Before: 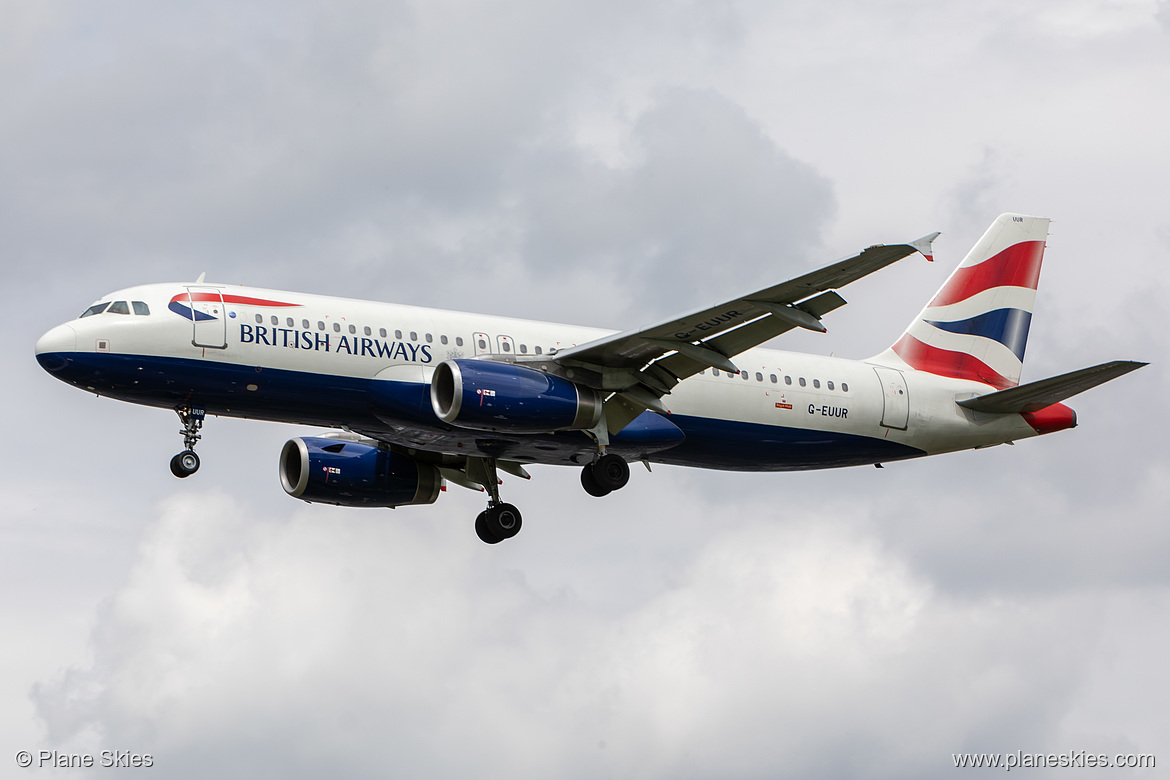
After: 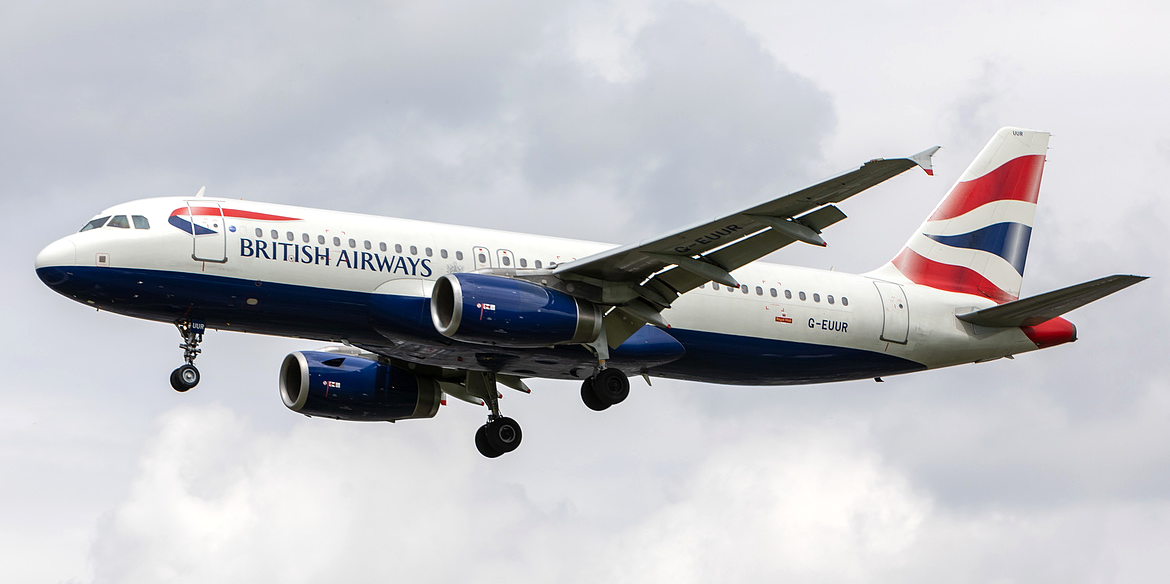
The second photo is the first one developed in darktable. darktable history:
crop: top 11.064%, bottom 13.948%
exposure: exposure 0.206 EV, compensate highlight preservation false
